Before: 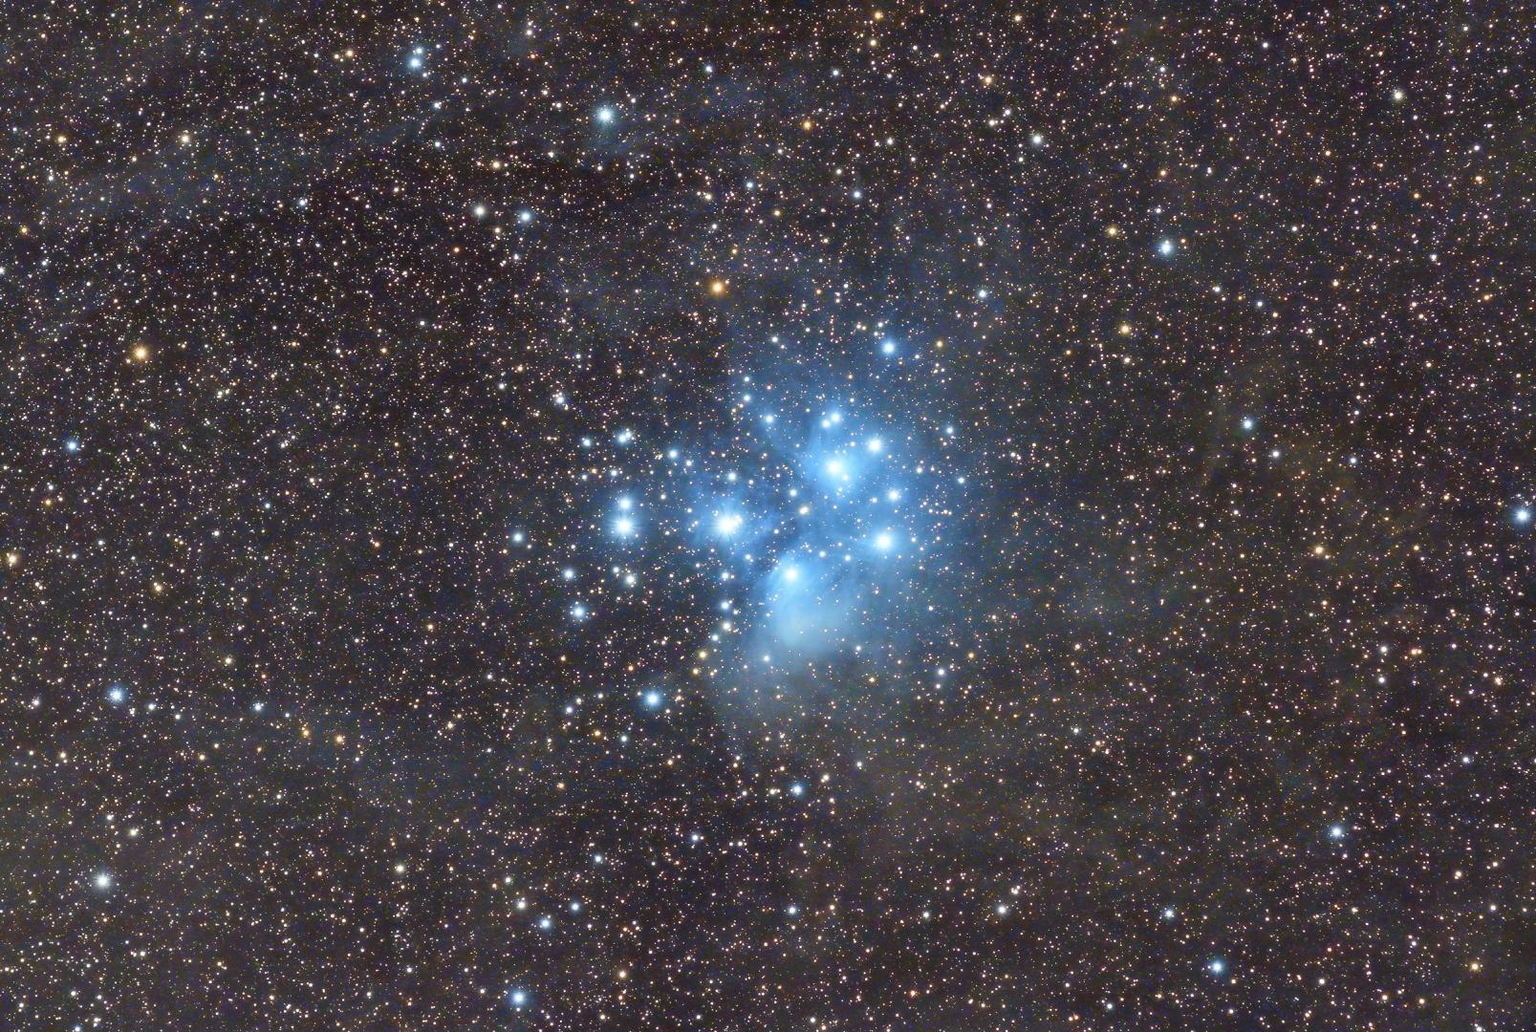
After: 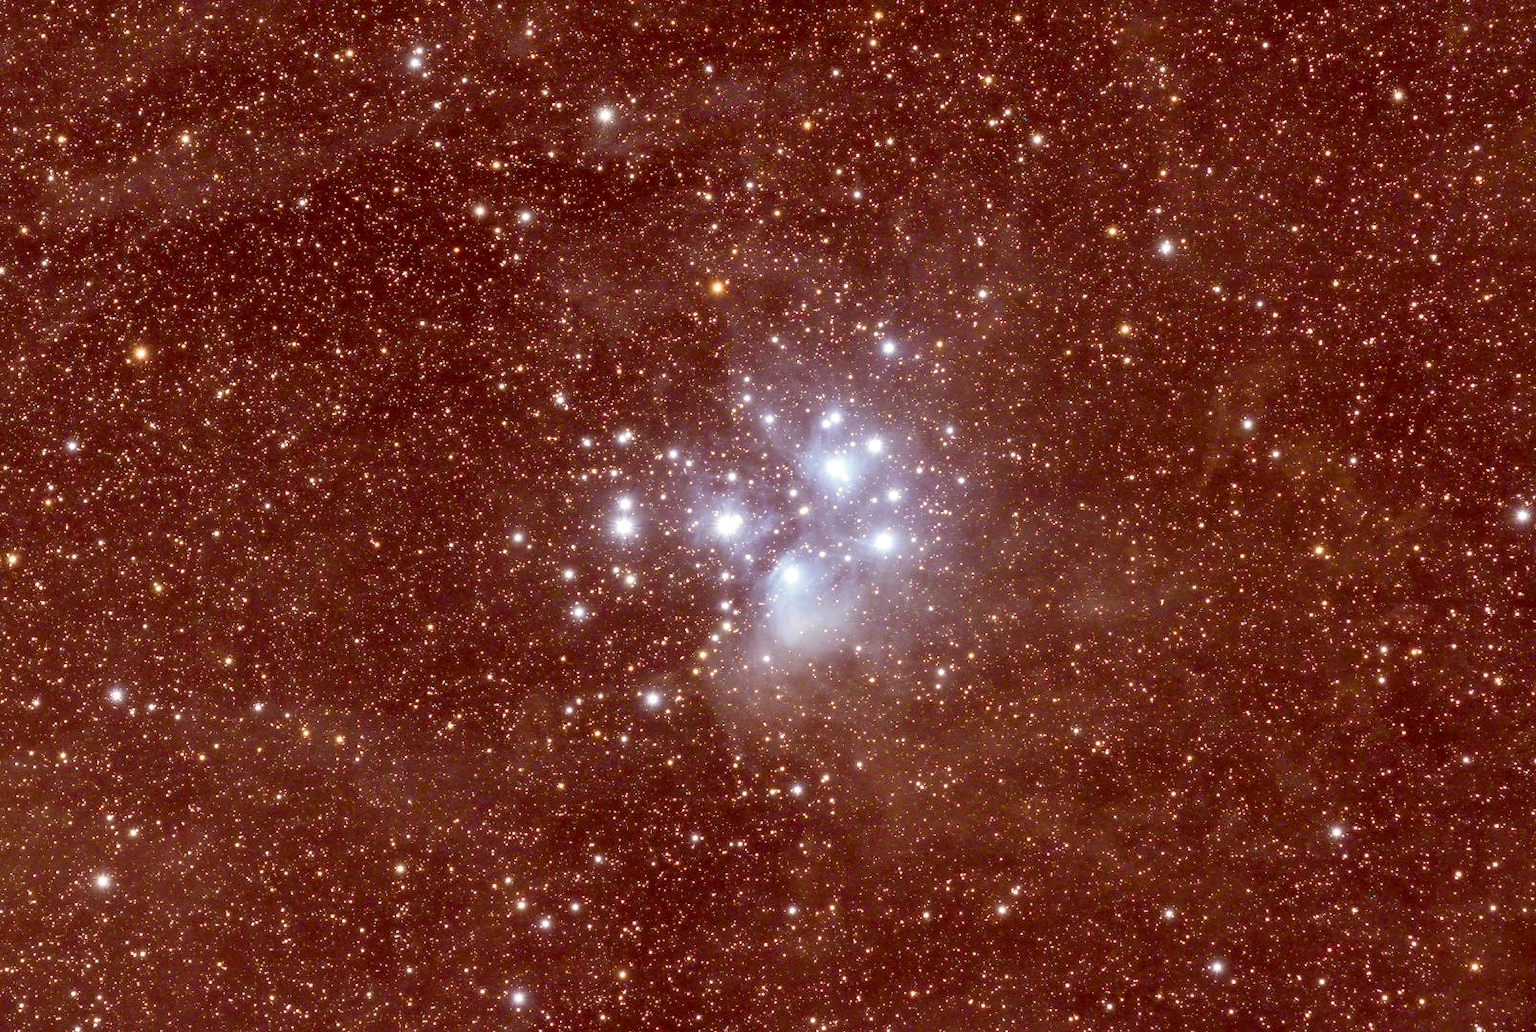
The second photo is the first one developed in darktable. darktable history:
color correction: highlights a* 9.03, highlights b* 8.71, shadows a* 40, shadows b* 40, saturation 0.8
local contrast: on, module defaults
color balance: mode lift, gamma, gain (sRGB)
